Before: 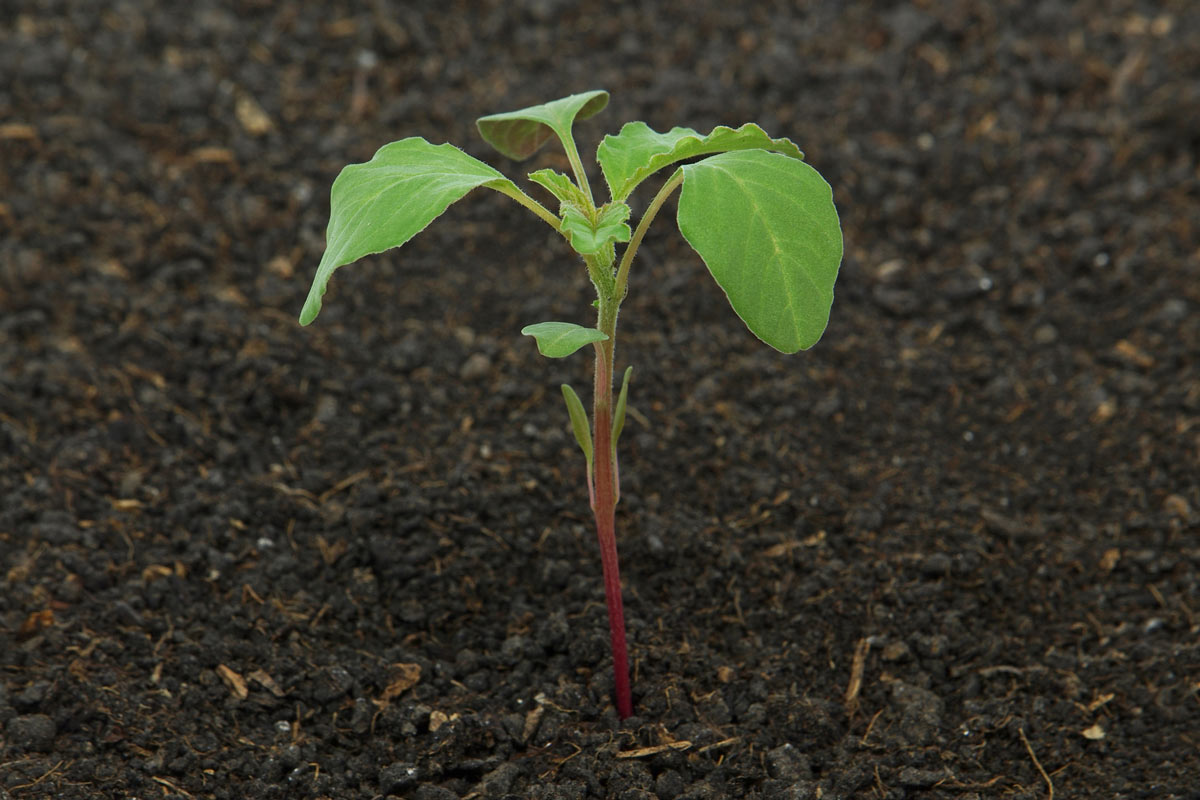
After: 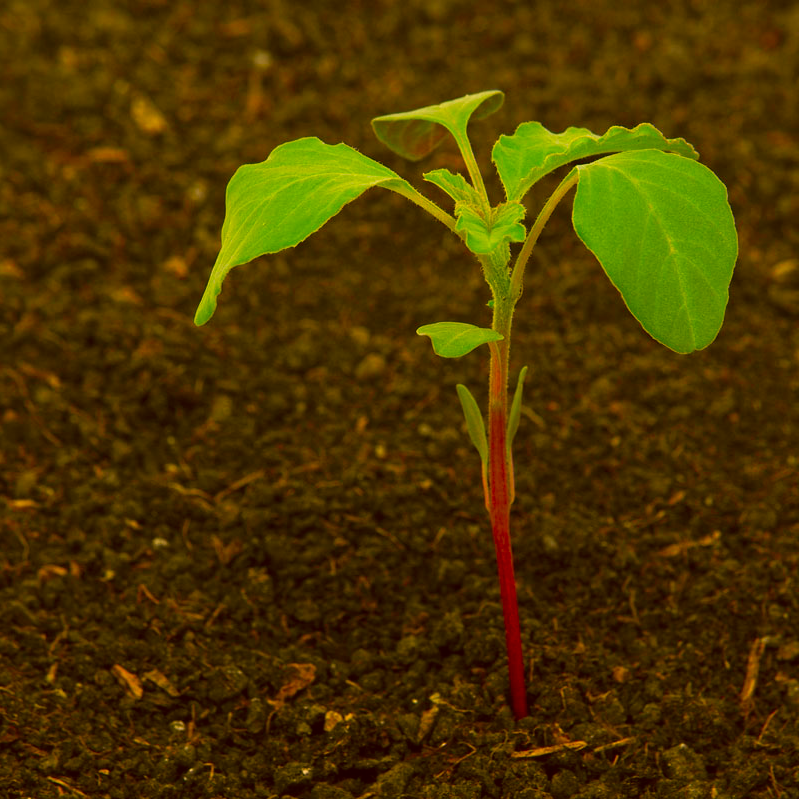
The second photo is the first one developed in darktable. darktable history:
color correction: highlights a* 10.44, highlights b* 30.04, shadows a* 2.73, shadows b* 17.51, saturation 1.72
crop and rotate: left 8.786%, right 24.548%
